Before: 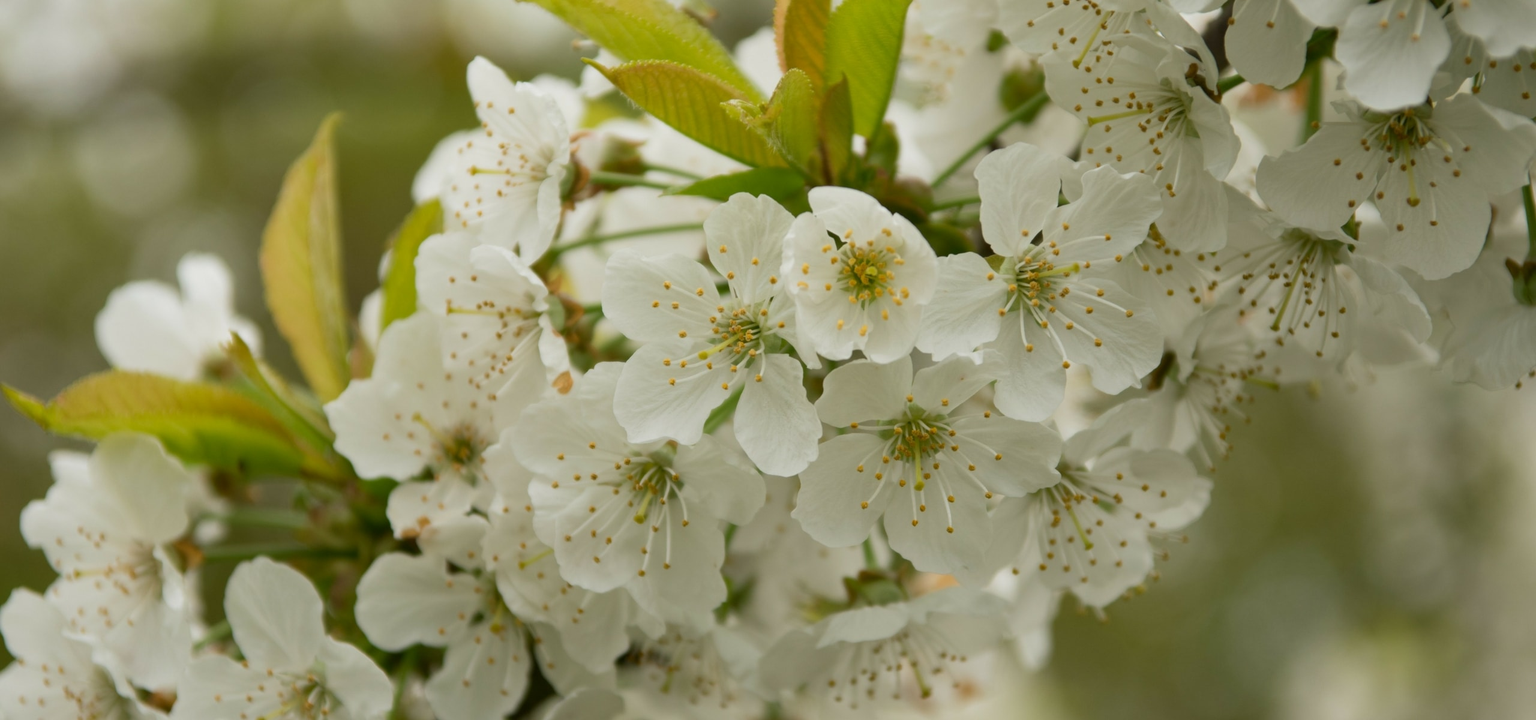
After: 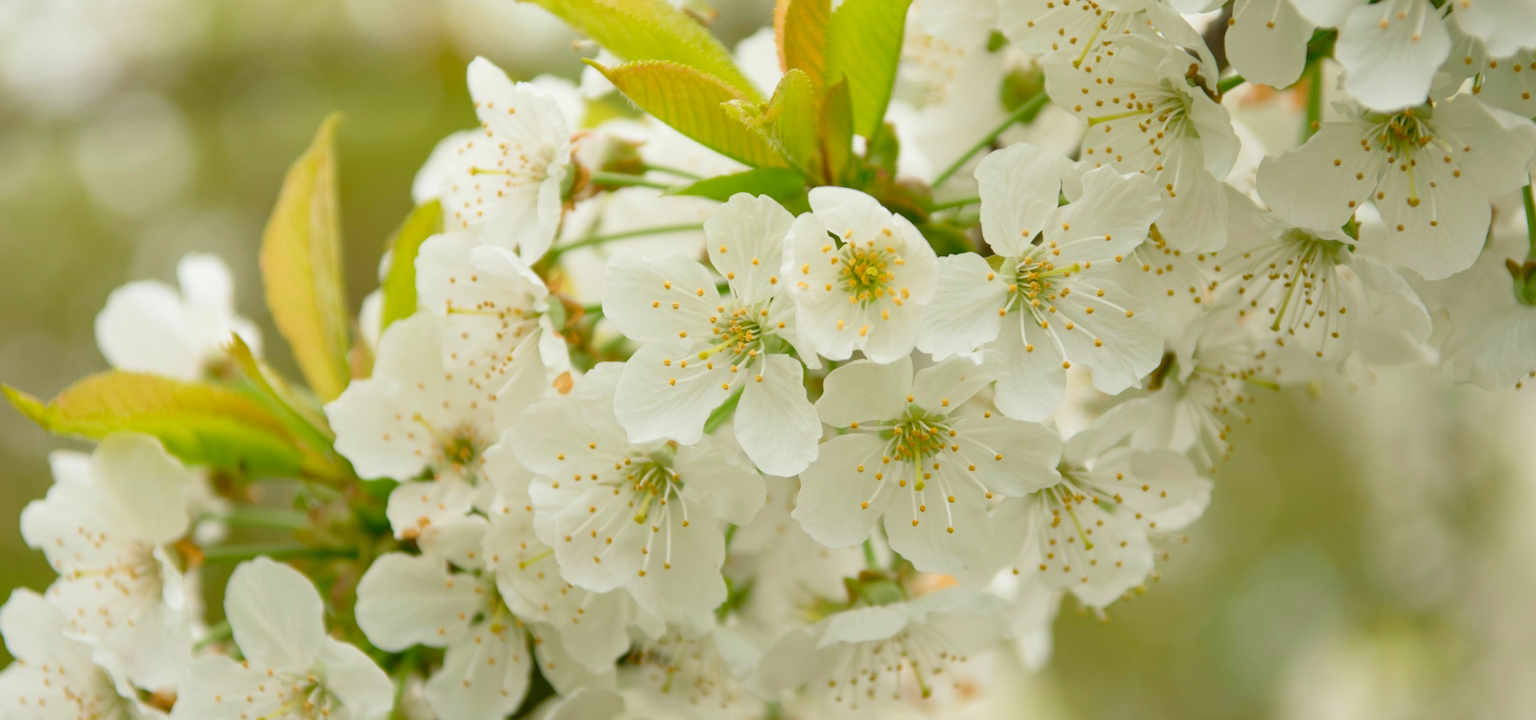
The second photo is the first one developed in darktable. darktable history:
levels: white 99.98%, levels [0, 0.397, 0.955]
